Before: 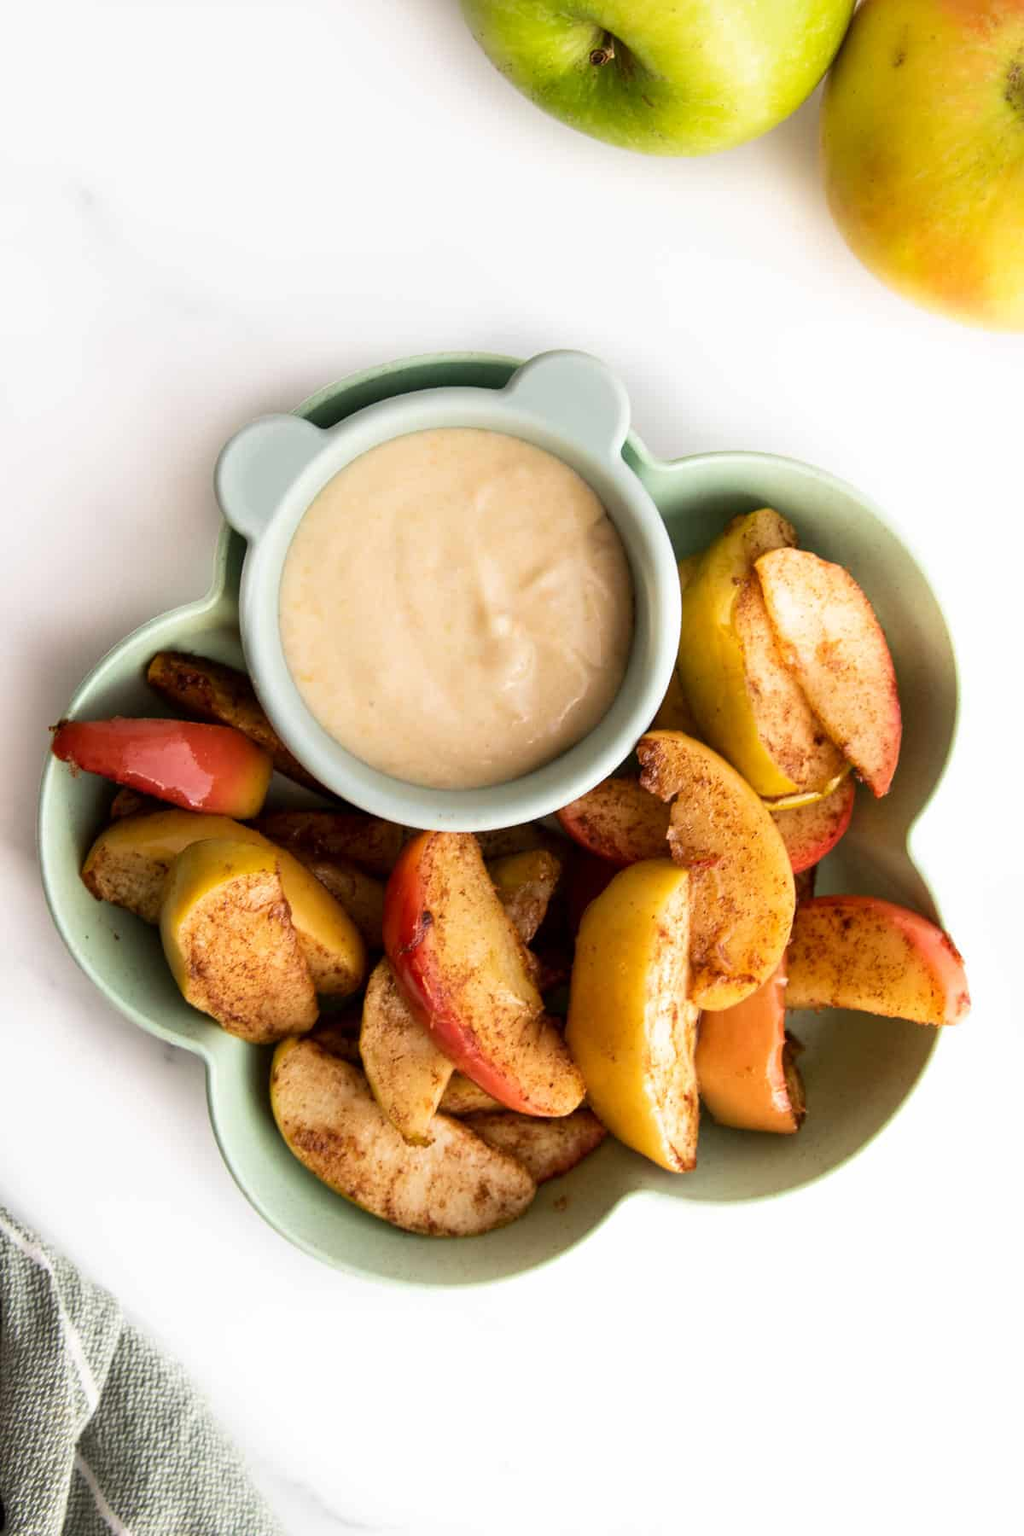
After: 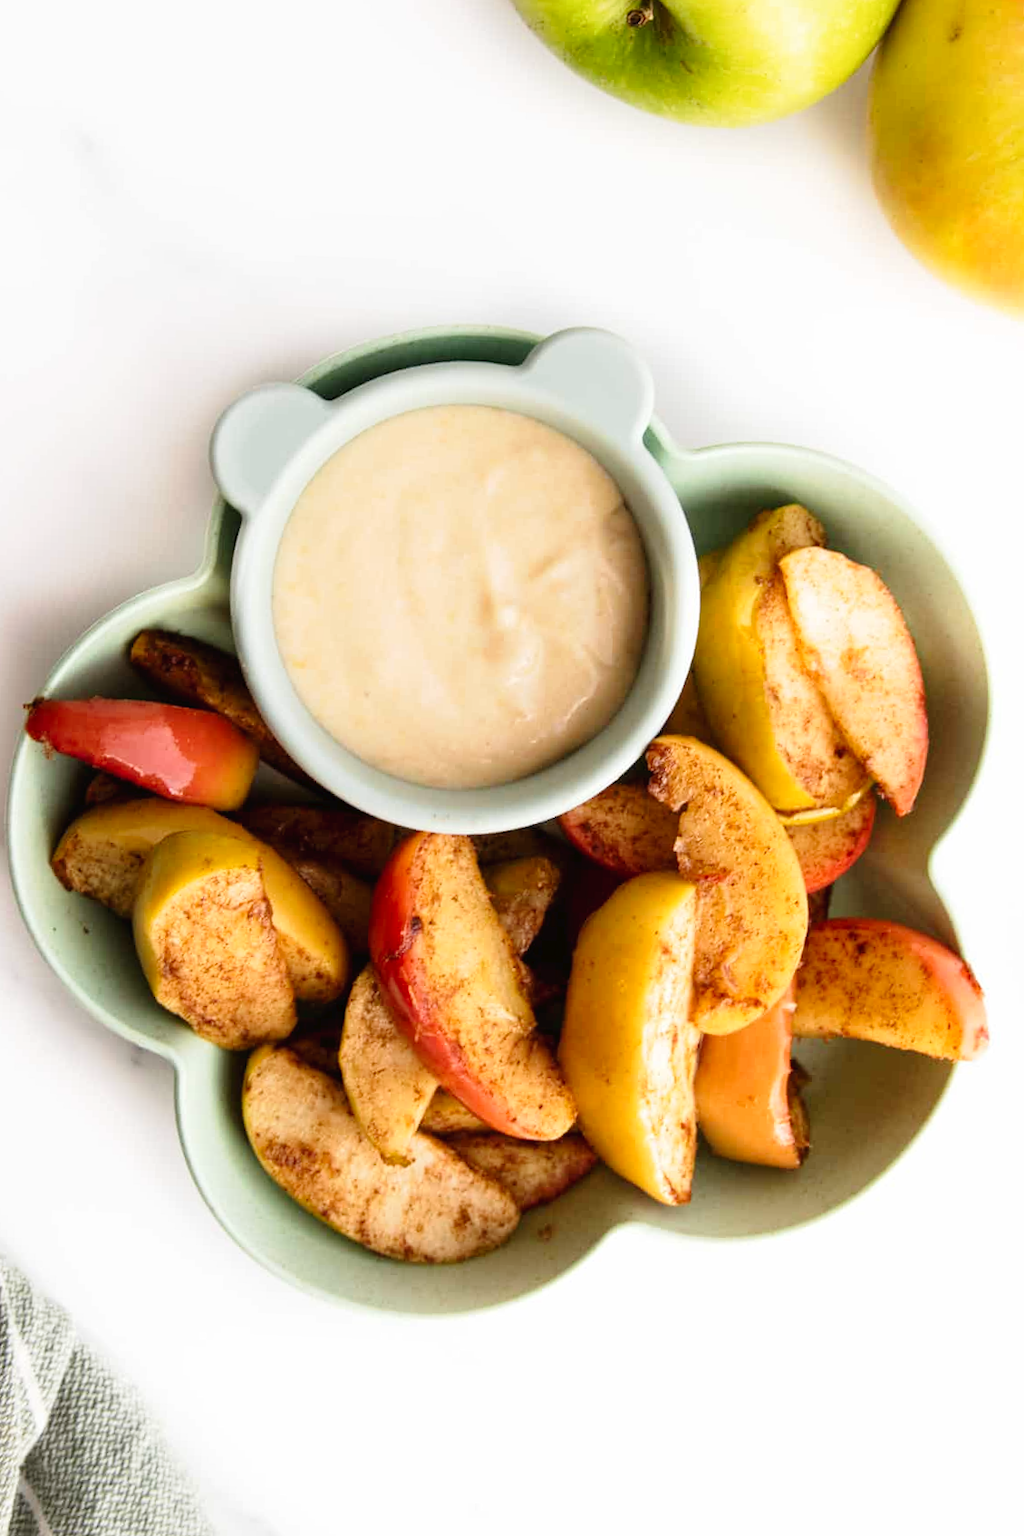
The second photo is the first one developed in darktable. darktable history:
crop and rotate: angle -2.38°
tone curve: curves: ch0 [(0, 0) (0.003, 0.019) (0.011, 0.019) (0.025, 0.026) (0.044, 0.043) (0.069, 0.066) (0.1, 0.095) (0.136, 0.133) (0.177, 0.181) (0.224, 0.233) (0.277, 0.302) (0.335, 0.375) (0.399, 0.452) (0.468, 0.532) (0.543, 0.609) (0.623, 0.695) (0.709, 0.775) (0.801, 0.865) (0.898, 0.932) (1, 1)], preserve colors none
